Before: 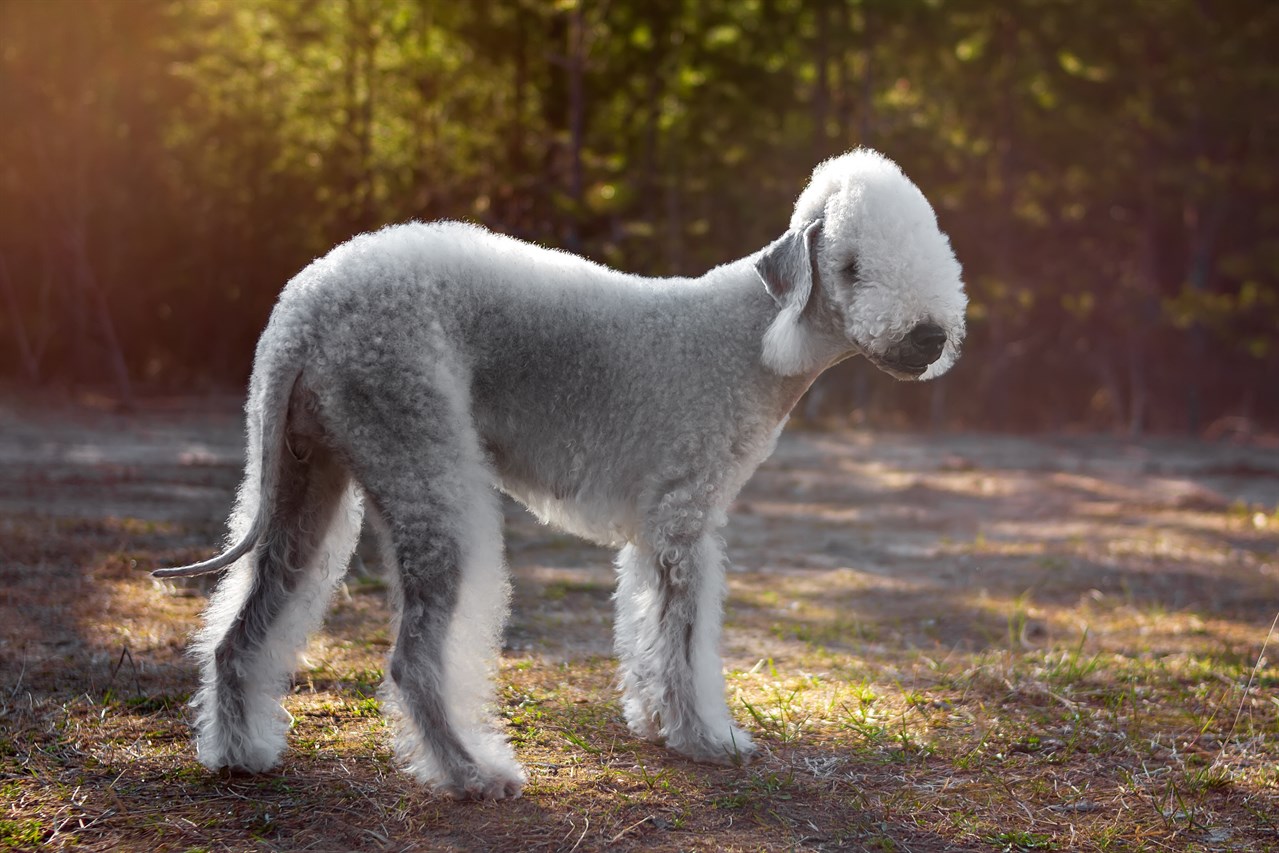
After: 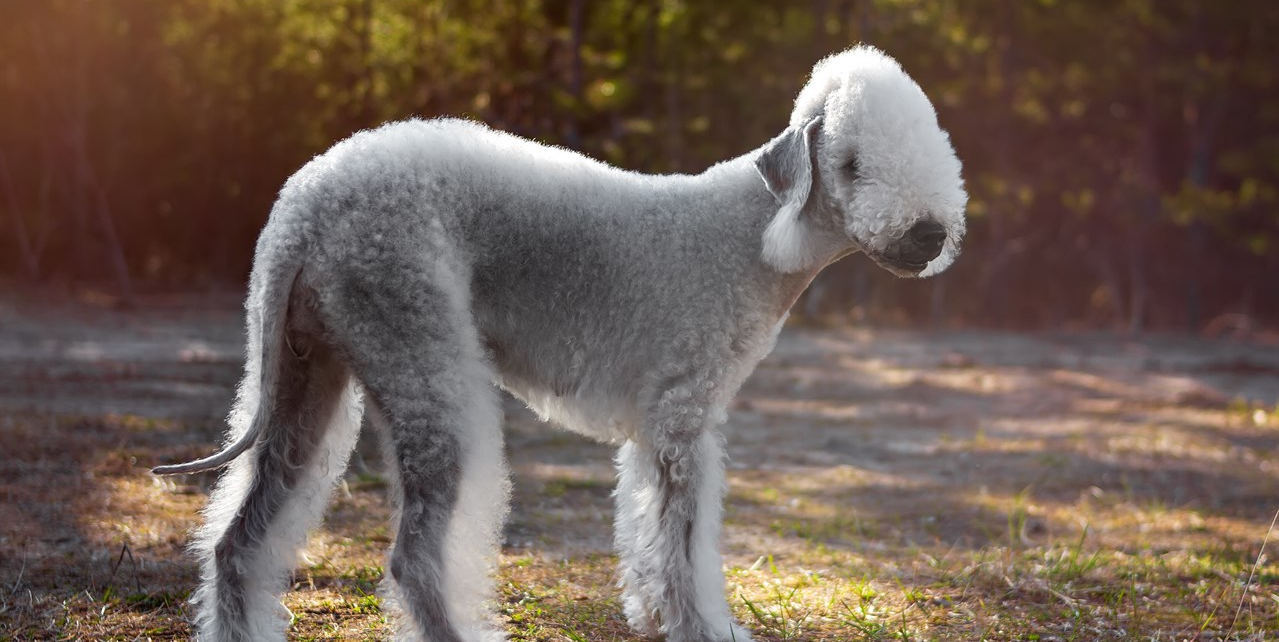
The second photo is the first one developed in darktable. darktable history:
crop and rotate: top 12.309%, bottom 12.314%
